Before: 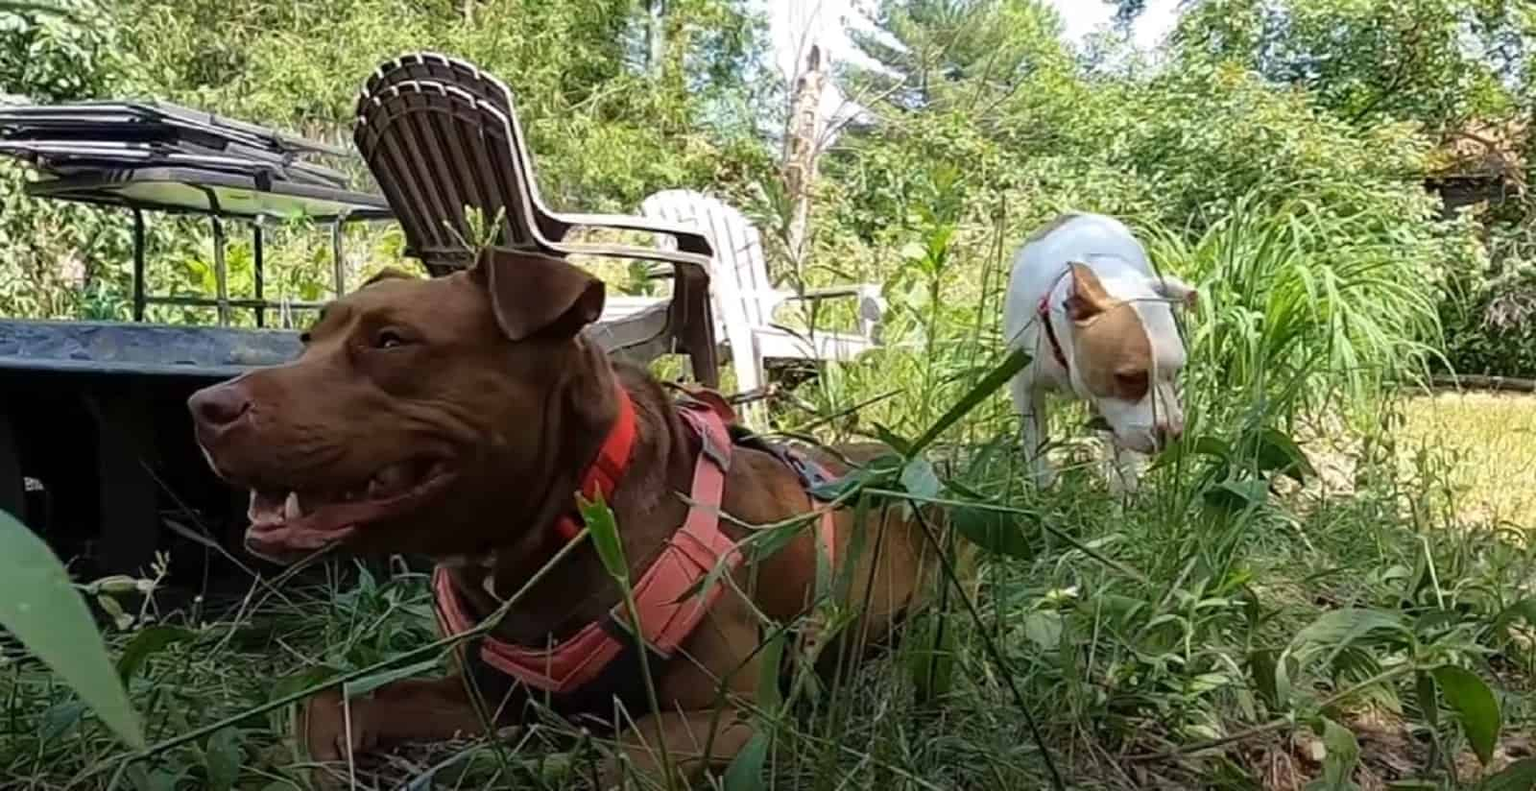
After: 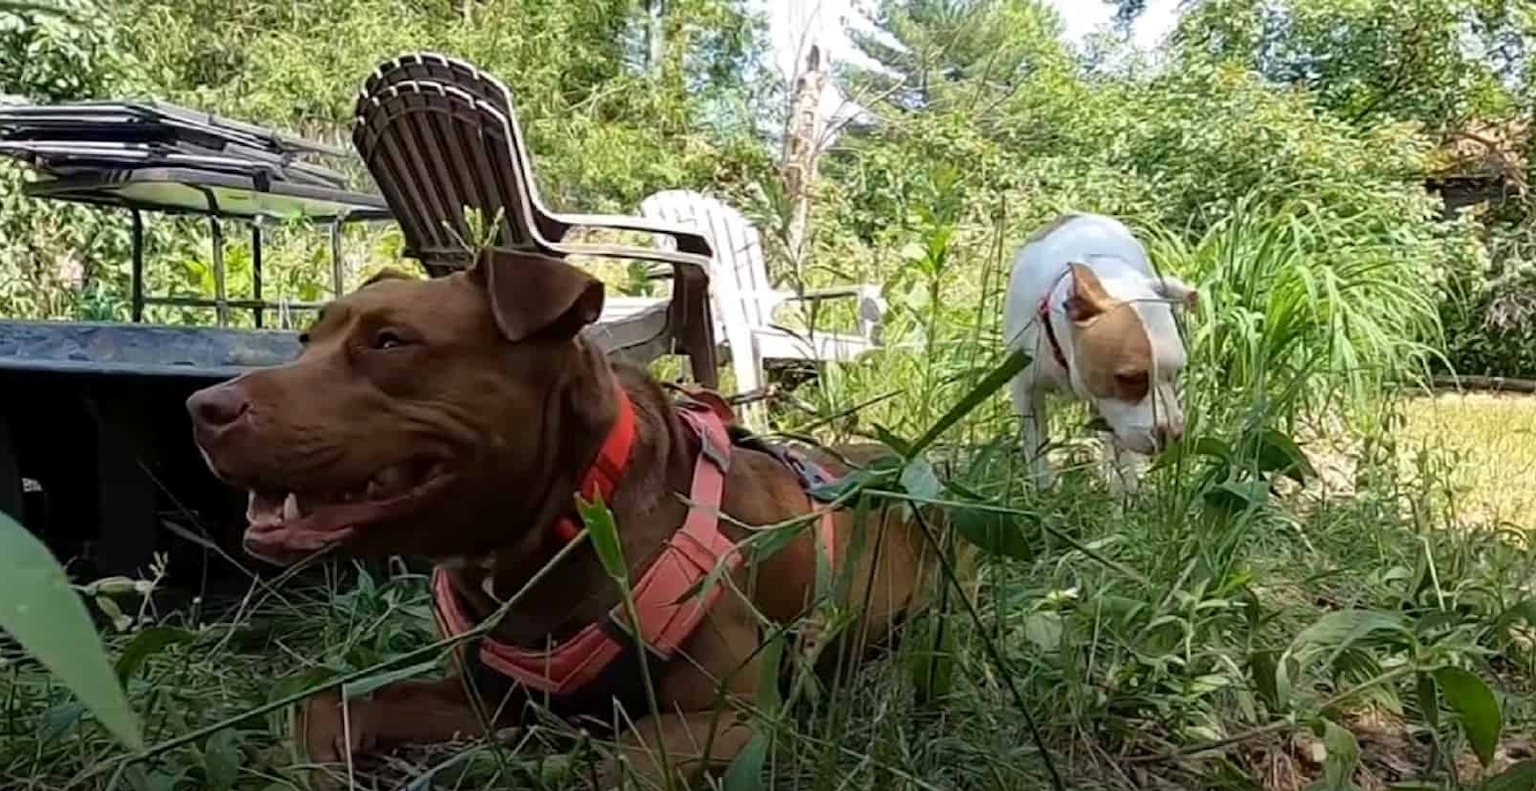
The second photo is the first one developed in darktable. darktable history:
exposure: black level correction 0.001, compensate exposure bias true, compensate highlight preservation false
crop and rotate: left 0.182%, bottom 0.014%
